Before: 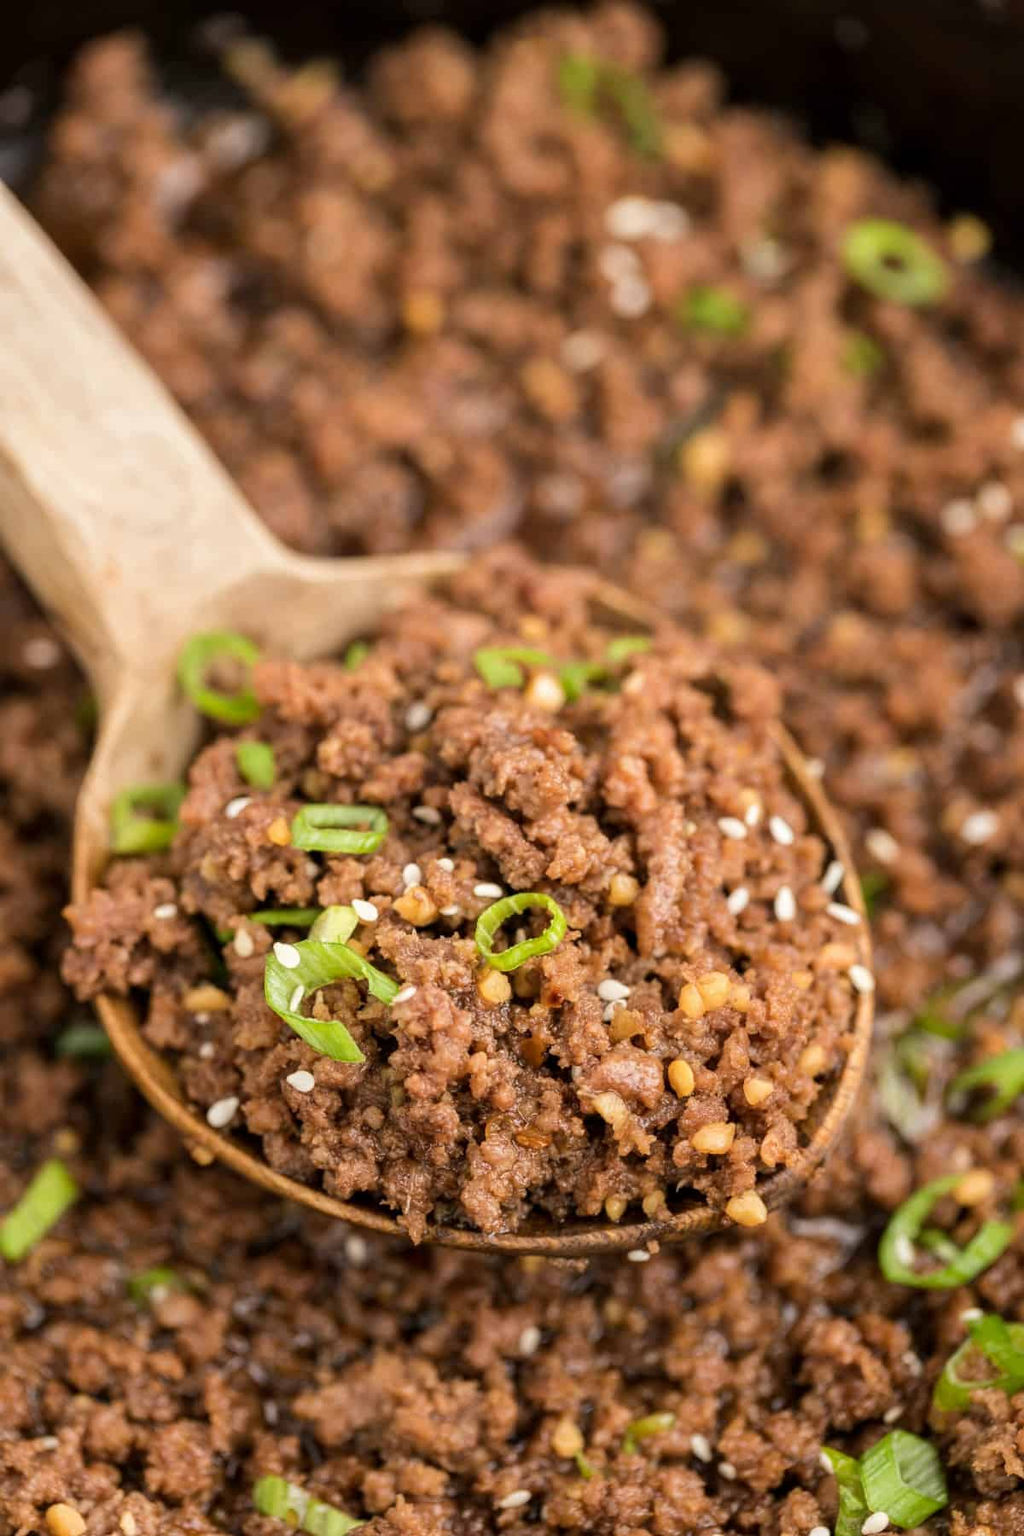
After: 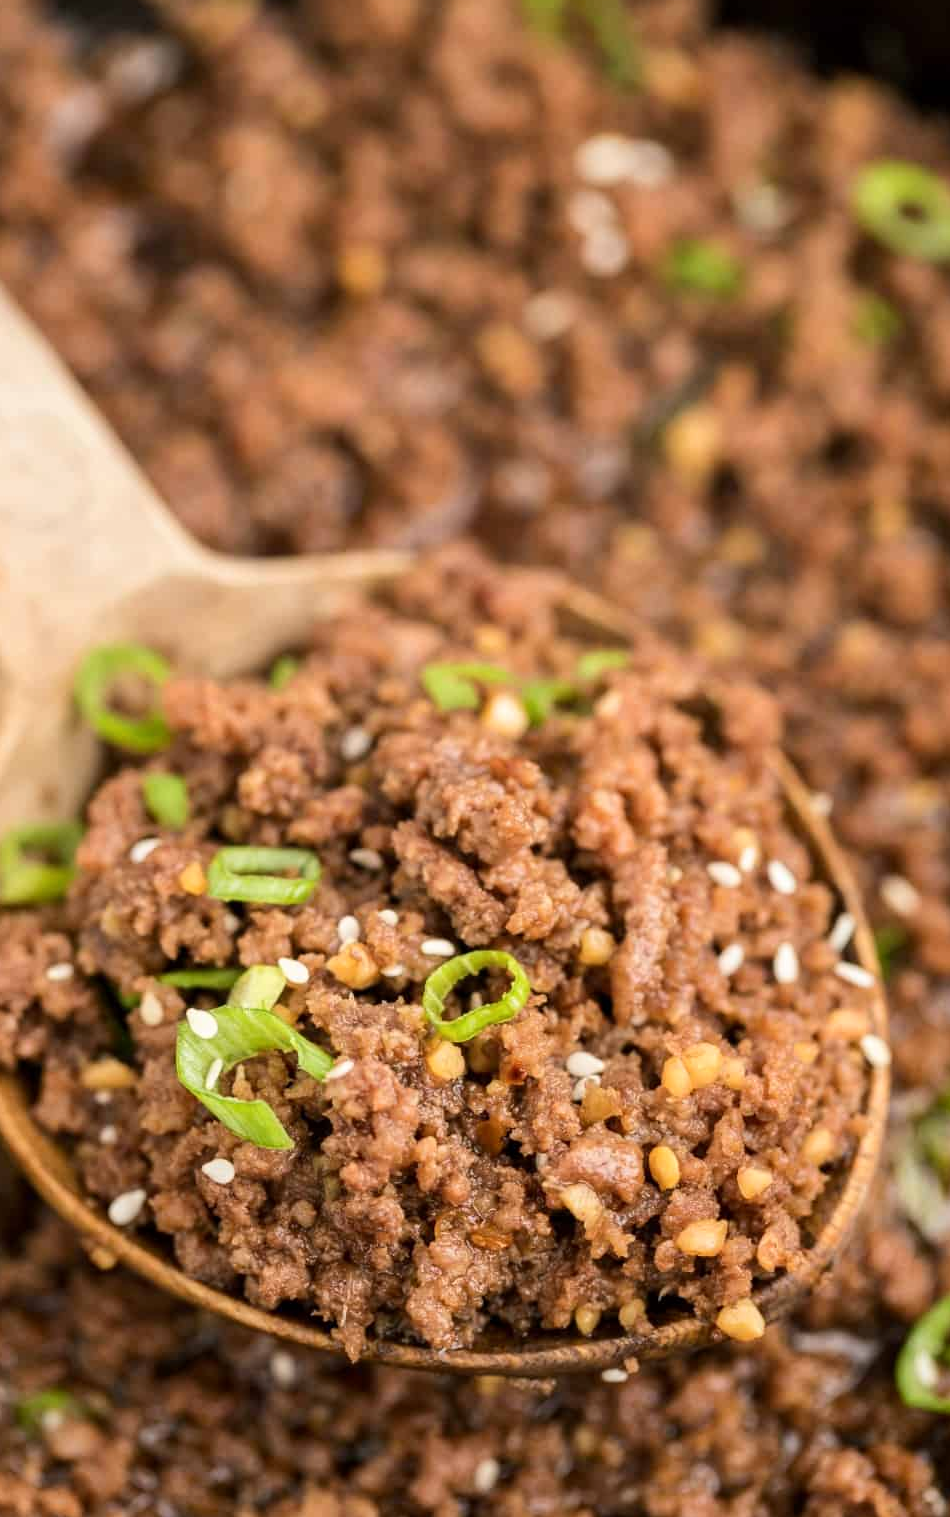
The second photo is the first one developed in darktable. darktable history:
contrast brightness saturation: contrast 0.1, brightness 0.02, saturation 0.02
crop: left 11.225%, top 5.381%, right 9.565%, bottom 10.314%
